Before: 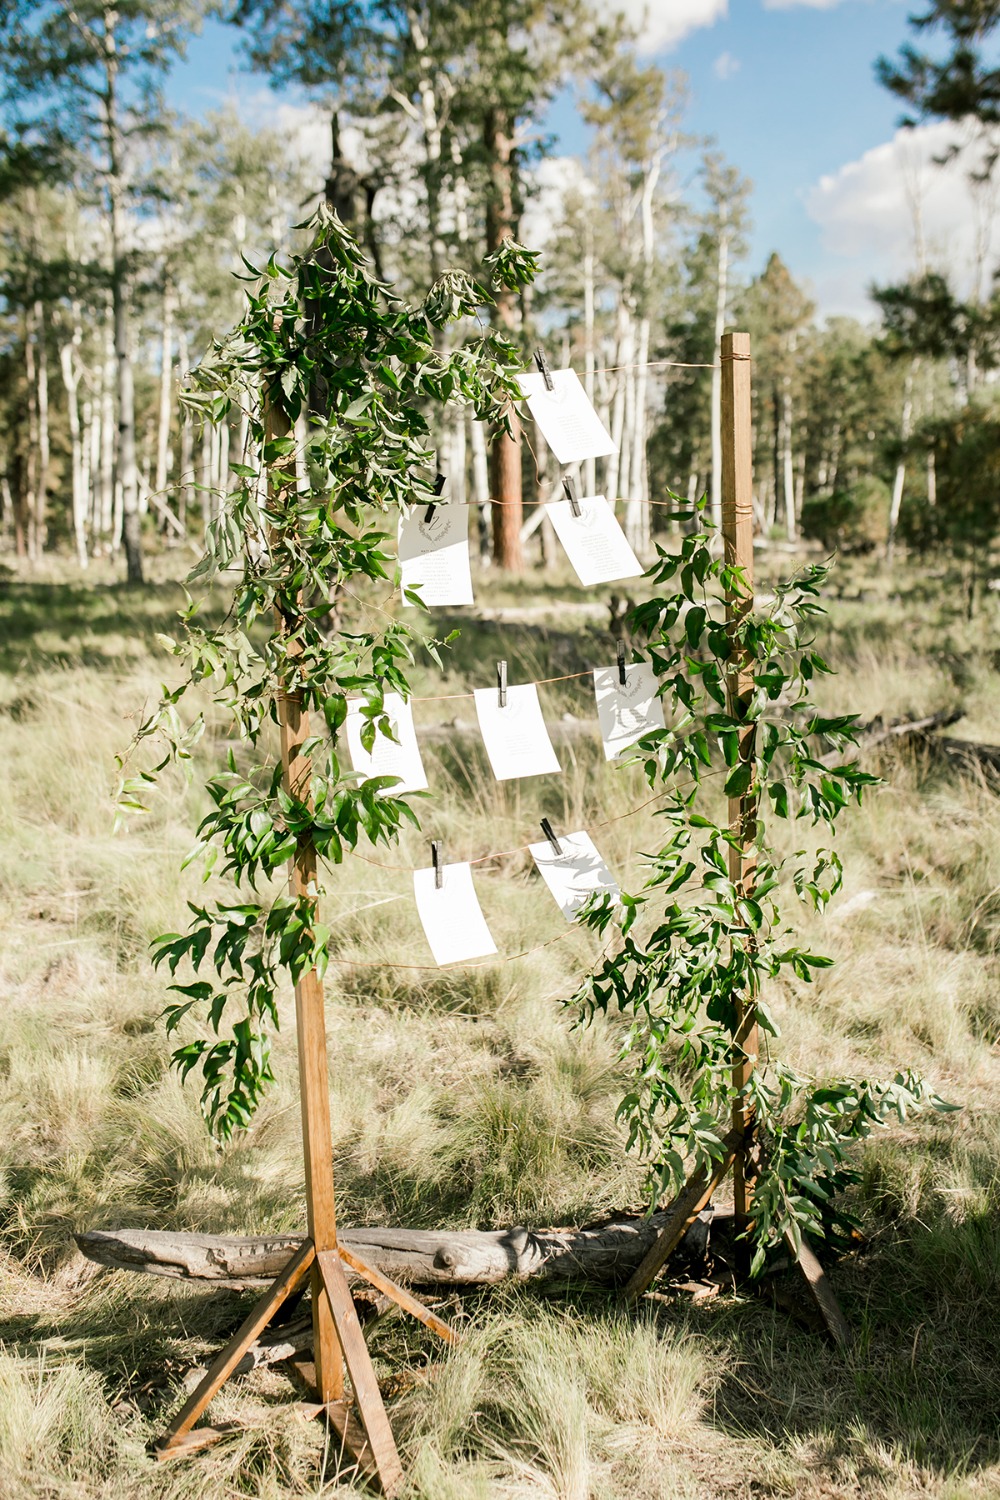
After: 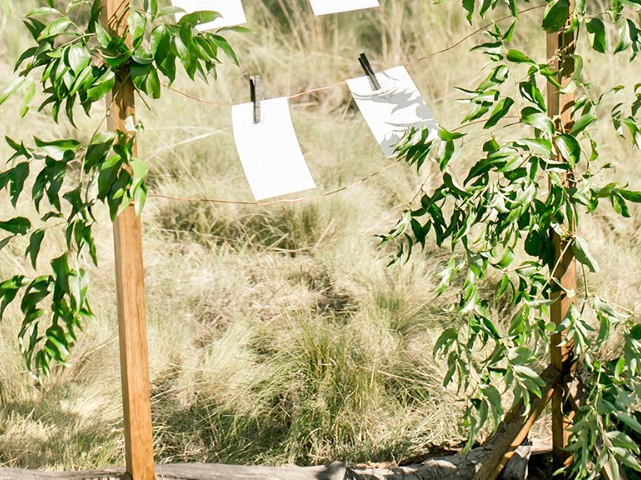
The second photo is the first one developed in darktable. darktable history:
tone equalizer: -8 EV 1.01 EV, -7 EV 1.04 EV, -6 EV 1 EV, -5 EV 0.984 EV, -4 EV 1.02 EV, -3 EV 0.741 EV, -2 EV 0.511 EV, -1 EV 0.26 EV
crop: left 18.22%, top 51.051%, right 17.609%, bottom 16.94%
